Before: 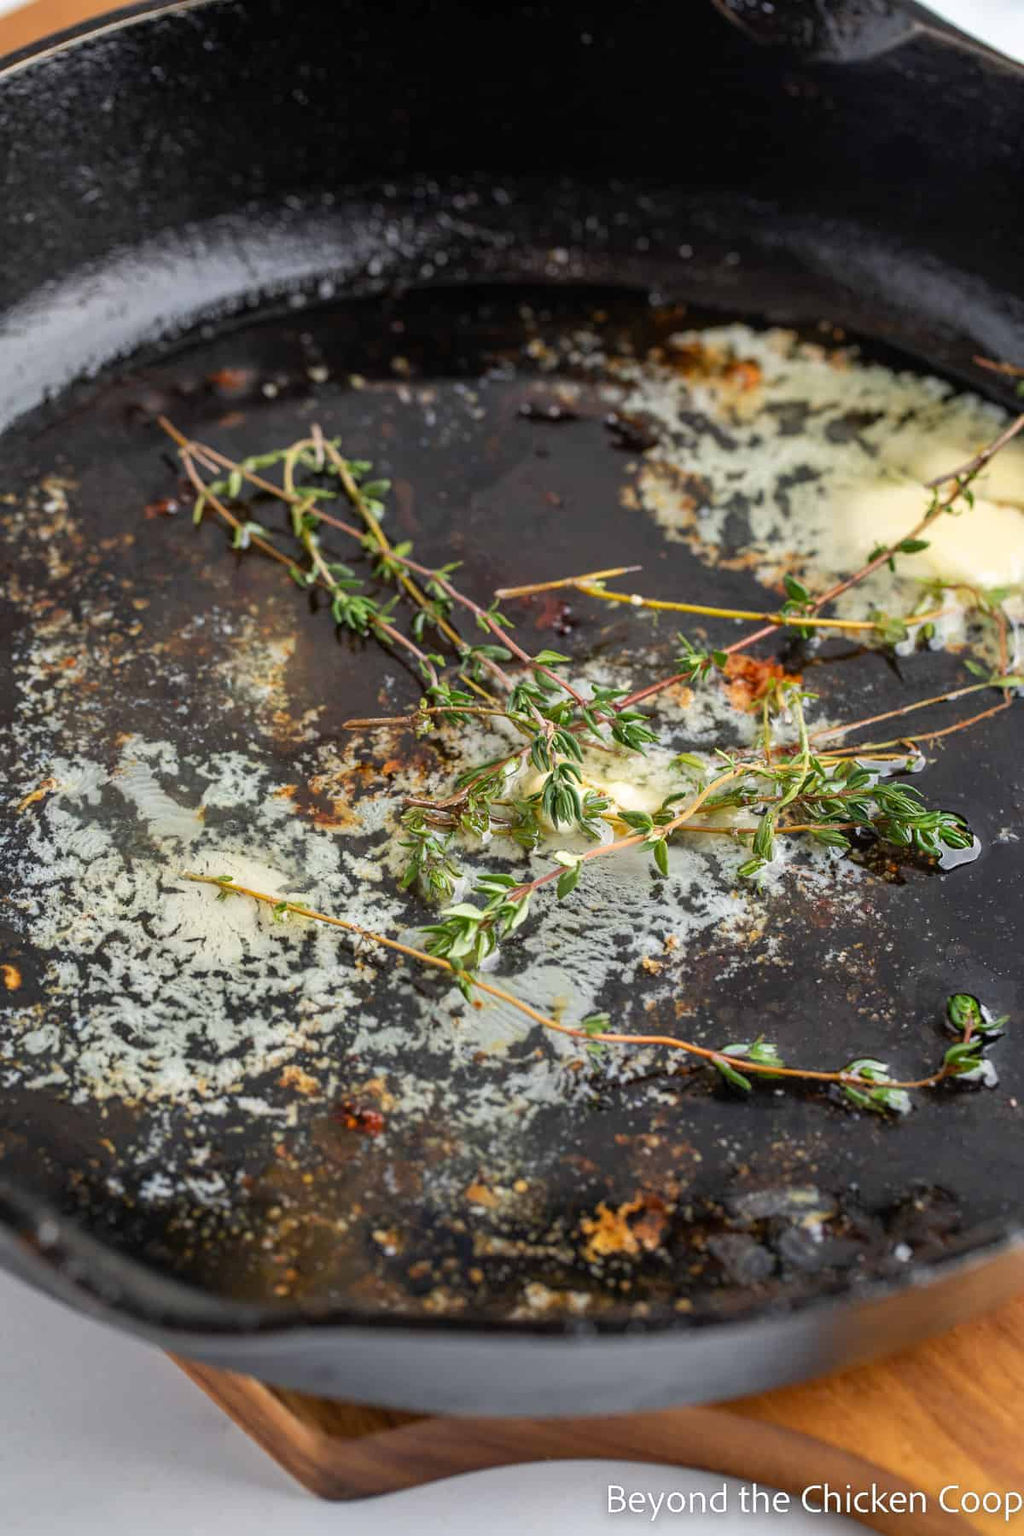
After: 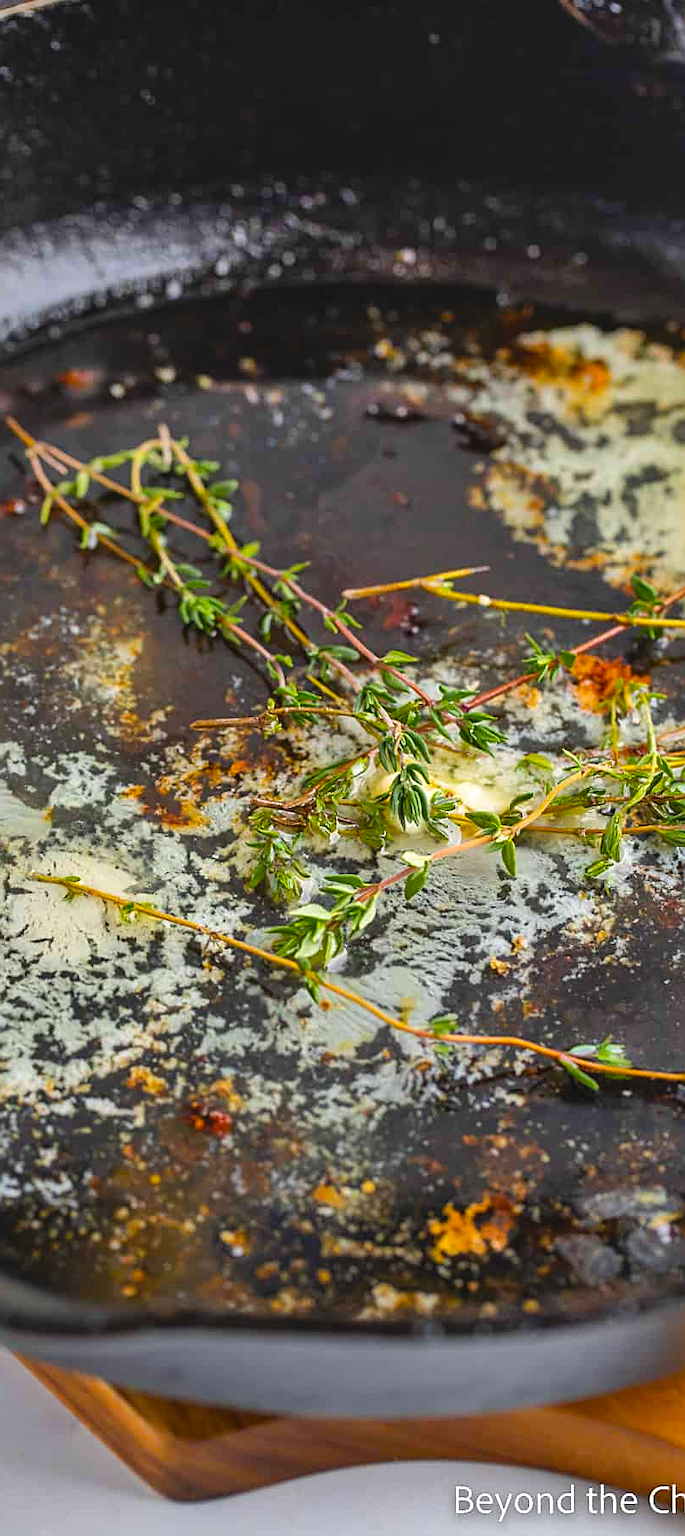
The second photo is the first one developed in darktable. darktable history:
sharpen: amount 0.498
color balance rgb: global offset › luminance 0.493%, global offset › hue 172.42°, linear chroma grading › global chroma 15.444%, perceptual saturation grading › global saturation 25.802%
crop and rotate: left 14.961%, right 18.072%
shadows and highlights: soften with gaussian
